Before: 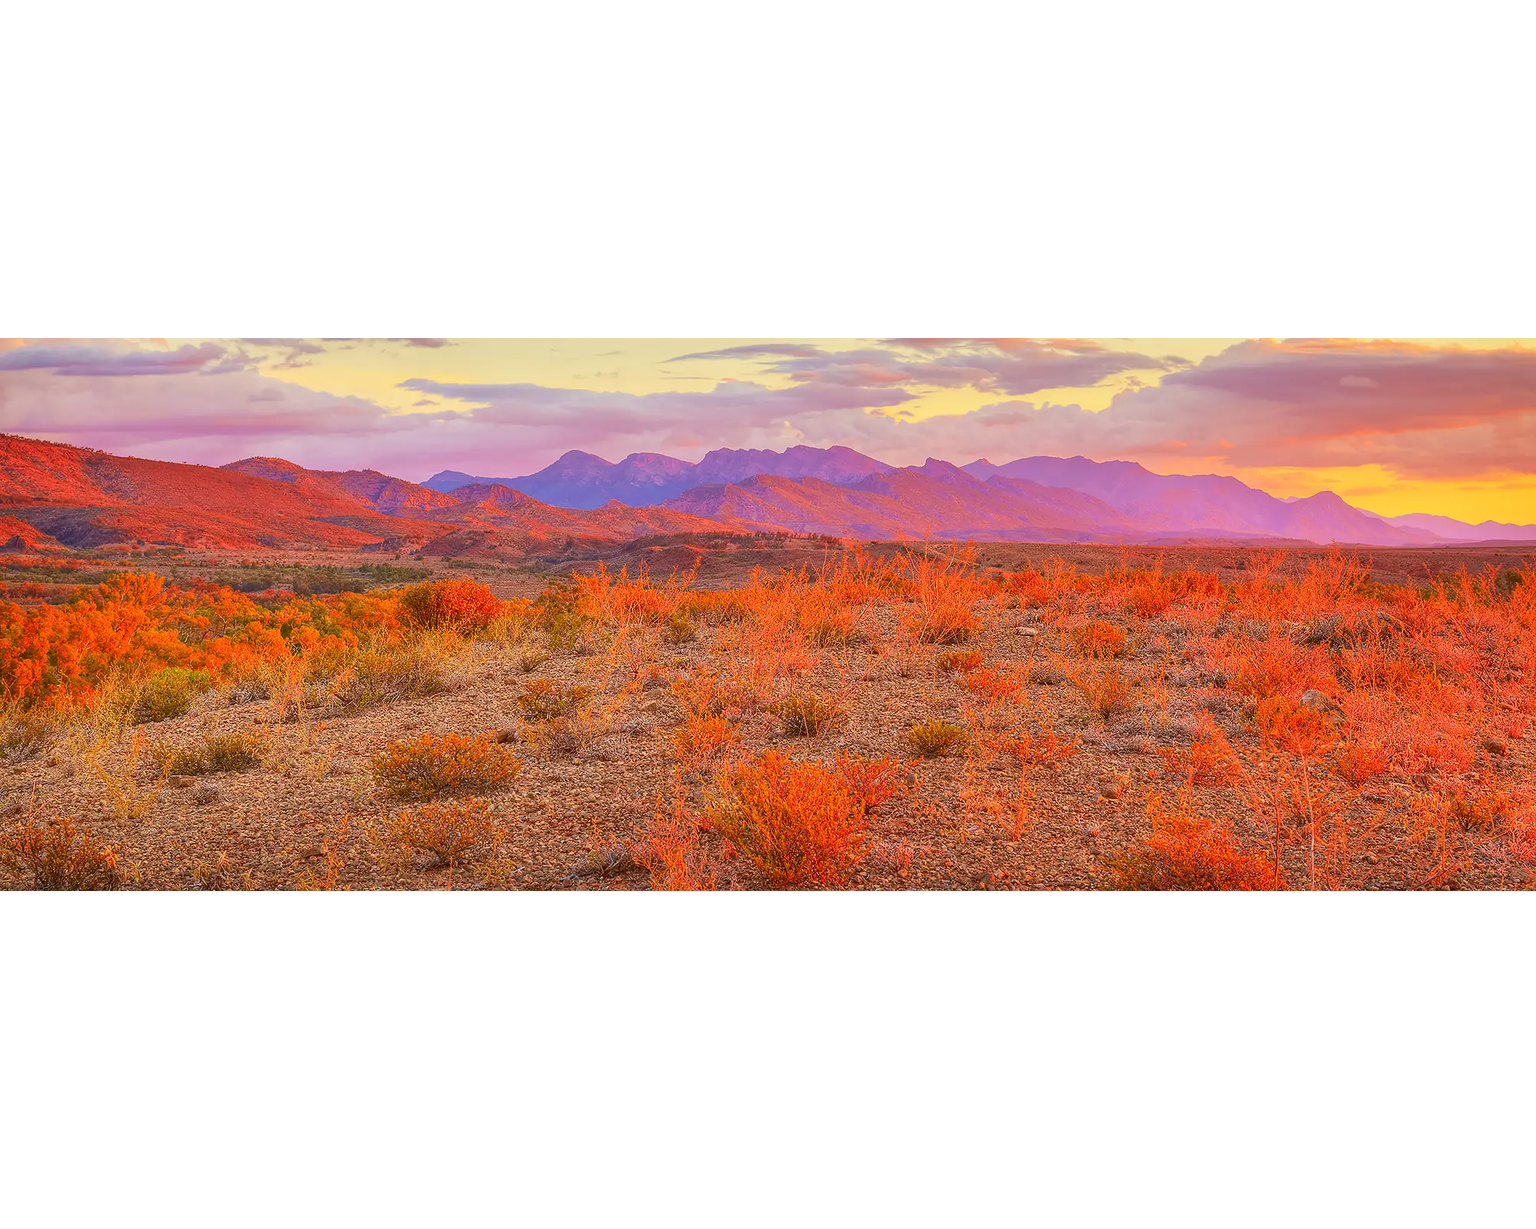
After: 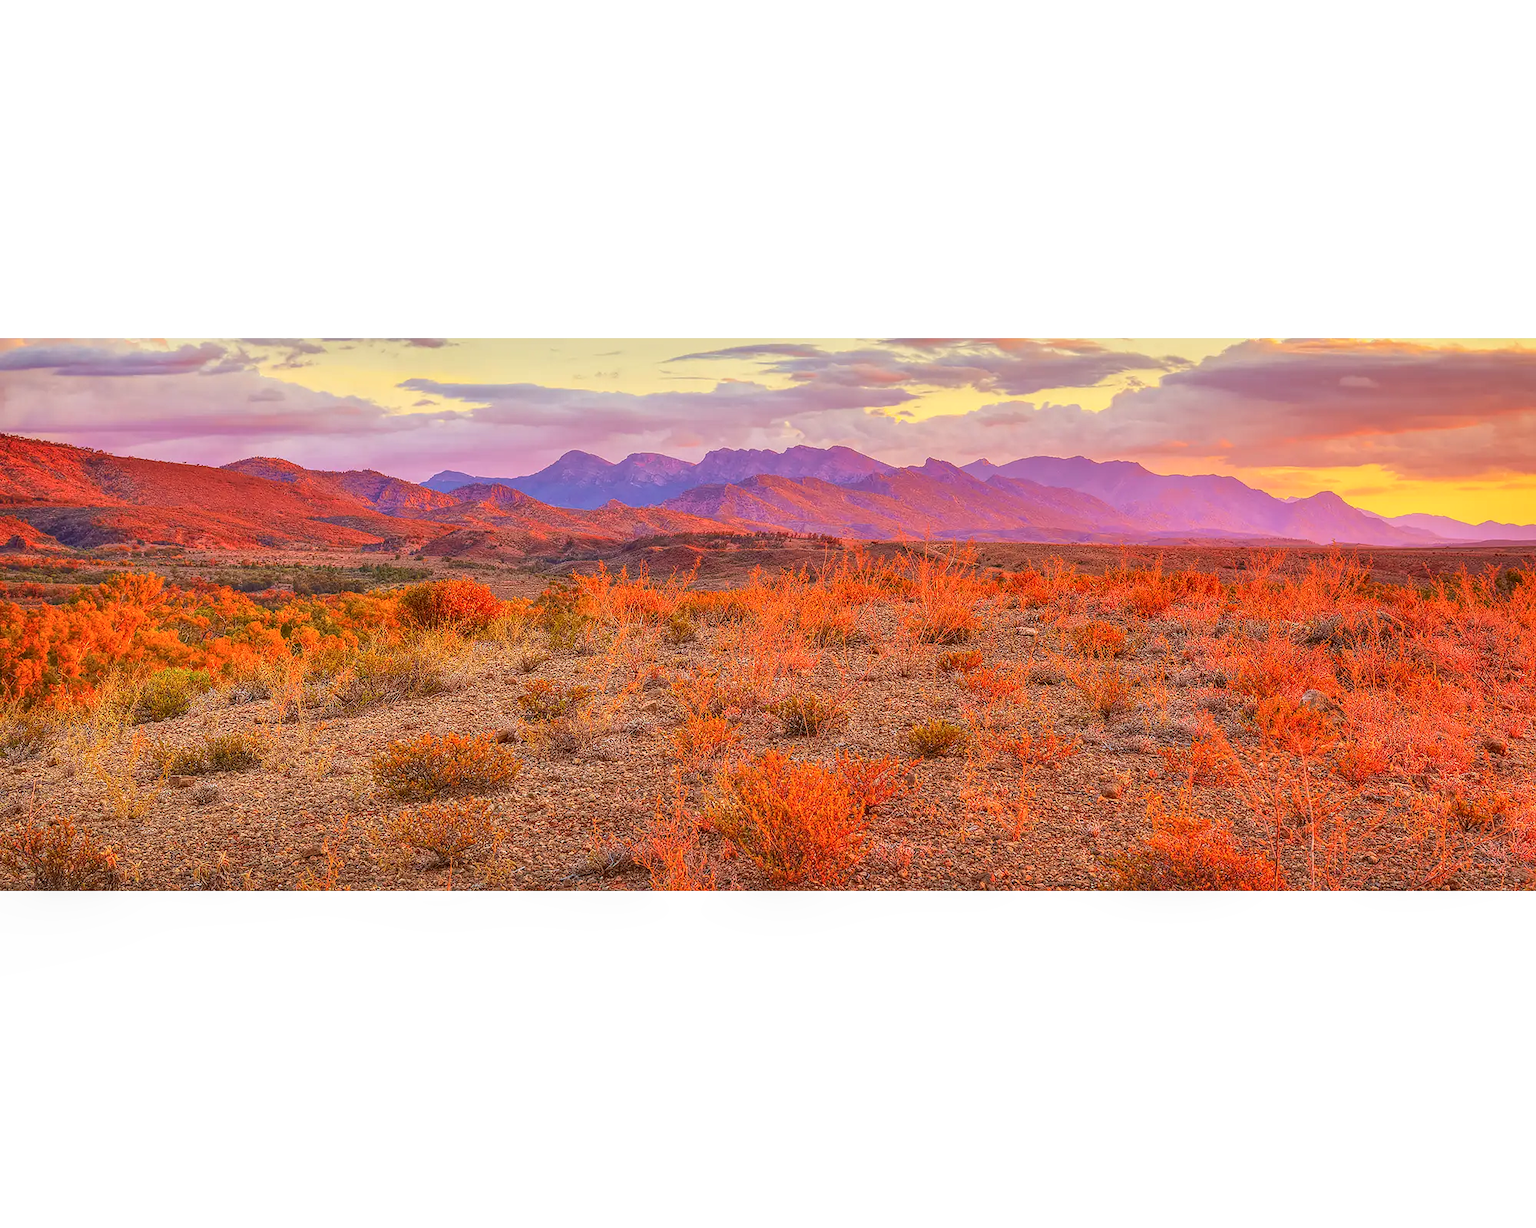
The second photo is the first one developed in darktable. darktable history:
local contrast: highlights 55%, shadows 53%, detail 130%, midtone range 0.451
